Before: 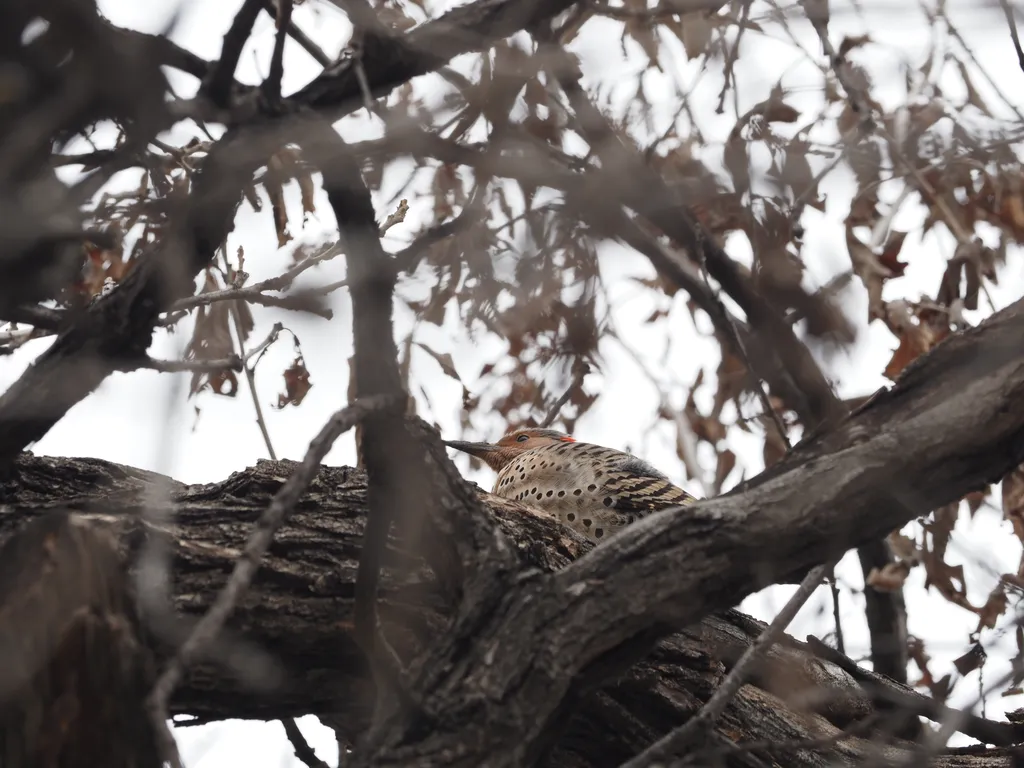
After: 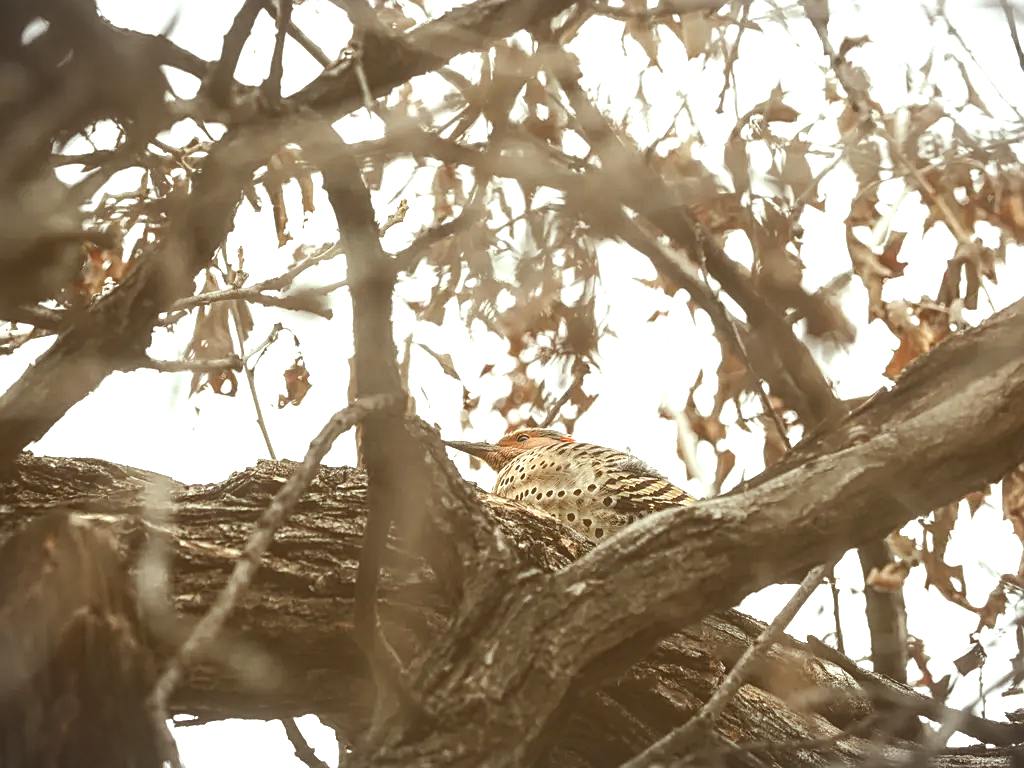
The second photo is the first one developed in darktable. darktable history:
exposure: black level correction 0, exposure 0.7 EV, compensate exposure bias true, compensate highlight preservation false
local contrast: highlights 48%, shadows 0%, detail 100%
tone equalizer: -8 EV -0.75 EV, -7 EV -0.7 EV, -6 EV -0.6 EV, -5 EV -0.4 EV, -3 EV 0.4 EV, -2 EV 0.6 EV, -1 EV 0.7 EV, +0 EV 0.75 EV, edges refinement/feathering 500, mask exposure compensation -1.57 EV, preserve details no
contrast equalizer: octaves 7, y [[0.6 ×6], [0.55 ×6], [0 ×6], [0 ×6], [0 ×6]], mix -0.2
contrast brightness saturation: contrast -0.11
color correction: highlights a* -5.94, highlights b* 9.48, shadows a* 10.12, shadows b* 23.94
vignetting: fall-off start 100%, brightness -0.282, width/height ratio 1.31
sharpen: on, module defaults
